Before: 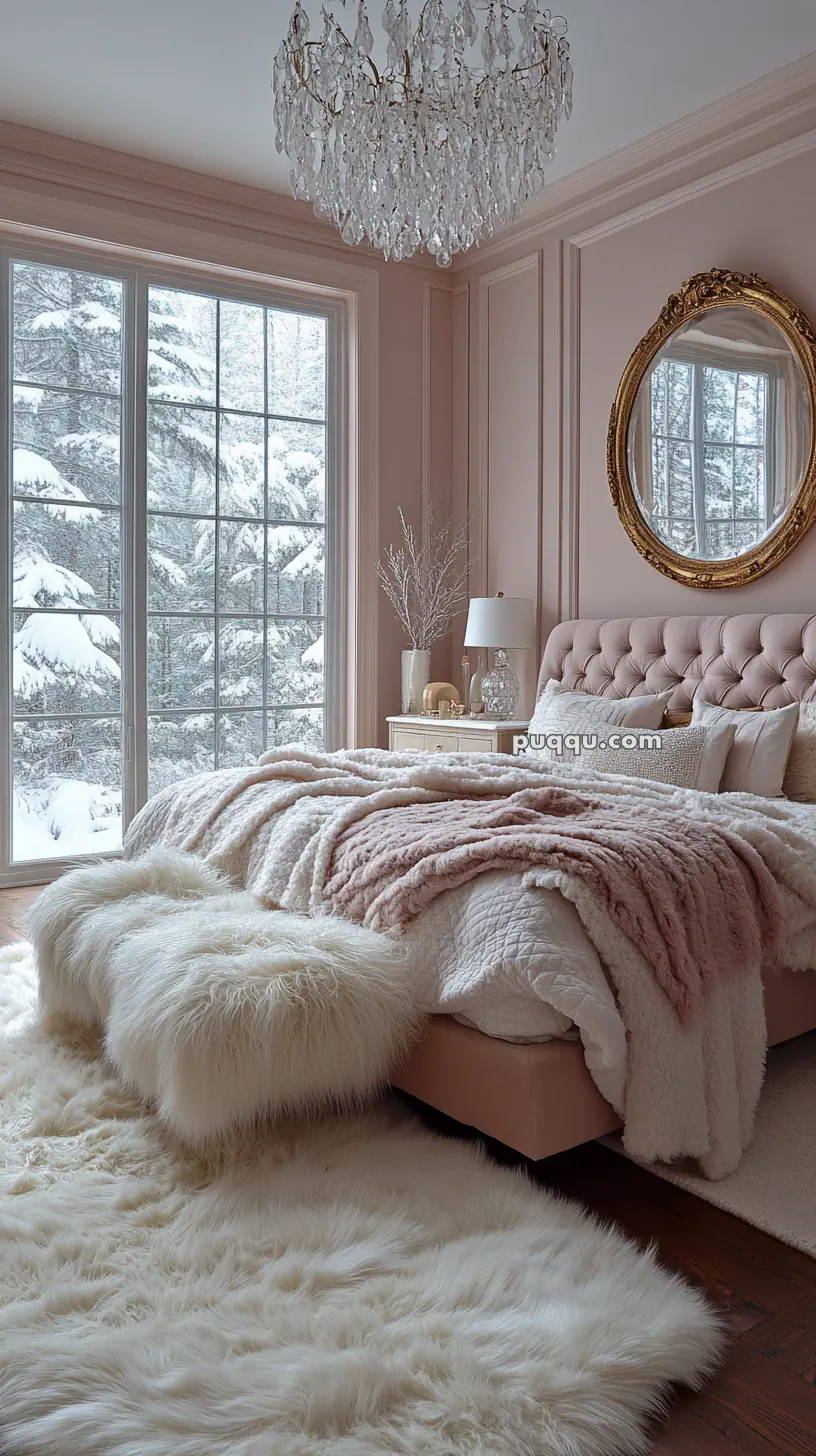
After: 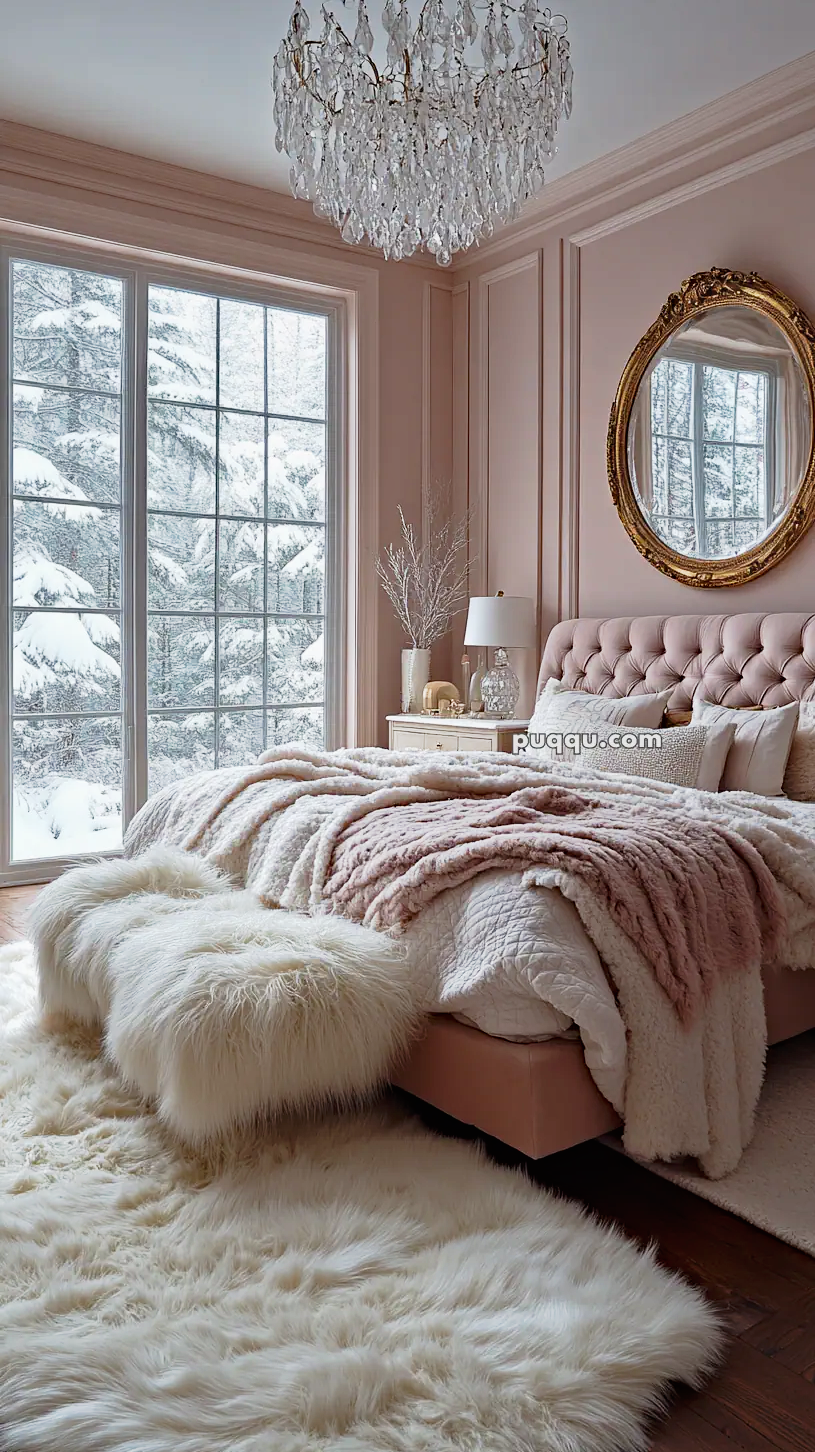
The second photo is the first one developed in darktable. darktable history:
tone curve: curves: ch0 [(0, 0.006) (0.037, 0.022) (0.123, 0.105) (0.19, 0.173) (0.277, 0.279) (0.474, 0.517) (0.597, 0.662) (0.687, 0.774) (0.855, 0.891) (1, 0.982)]; ch1 [(0, 0) (0.243, 0.245) (0.422, 0.415) (0.493, 0.495) (0.508, 0.503) (0.544, 0.552) (0.557, 0.582) (0.626, 0.672) (0.694, 0.732) (1, 1)]; ch2 [(0, 0) (0.249, 0.216) (0.356, 0.329) (0.424, 0.442) (0.476, 0.483) (0.498, 0.5) (0.517, 0.519) (0.532, 0.539) (0.562, 0.596) (0.614, 0.662) (0.706, 0.757) (0.808, 0.809) (0.991, 0.968)], preserve colors none
contrast brightness saturation: saturation -0.069
crop: top 0.129%, bottom 0.137%
haze removal: compatibility mode true, adaptive false
